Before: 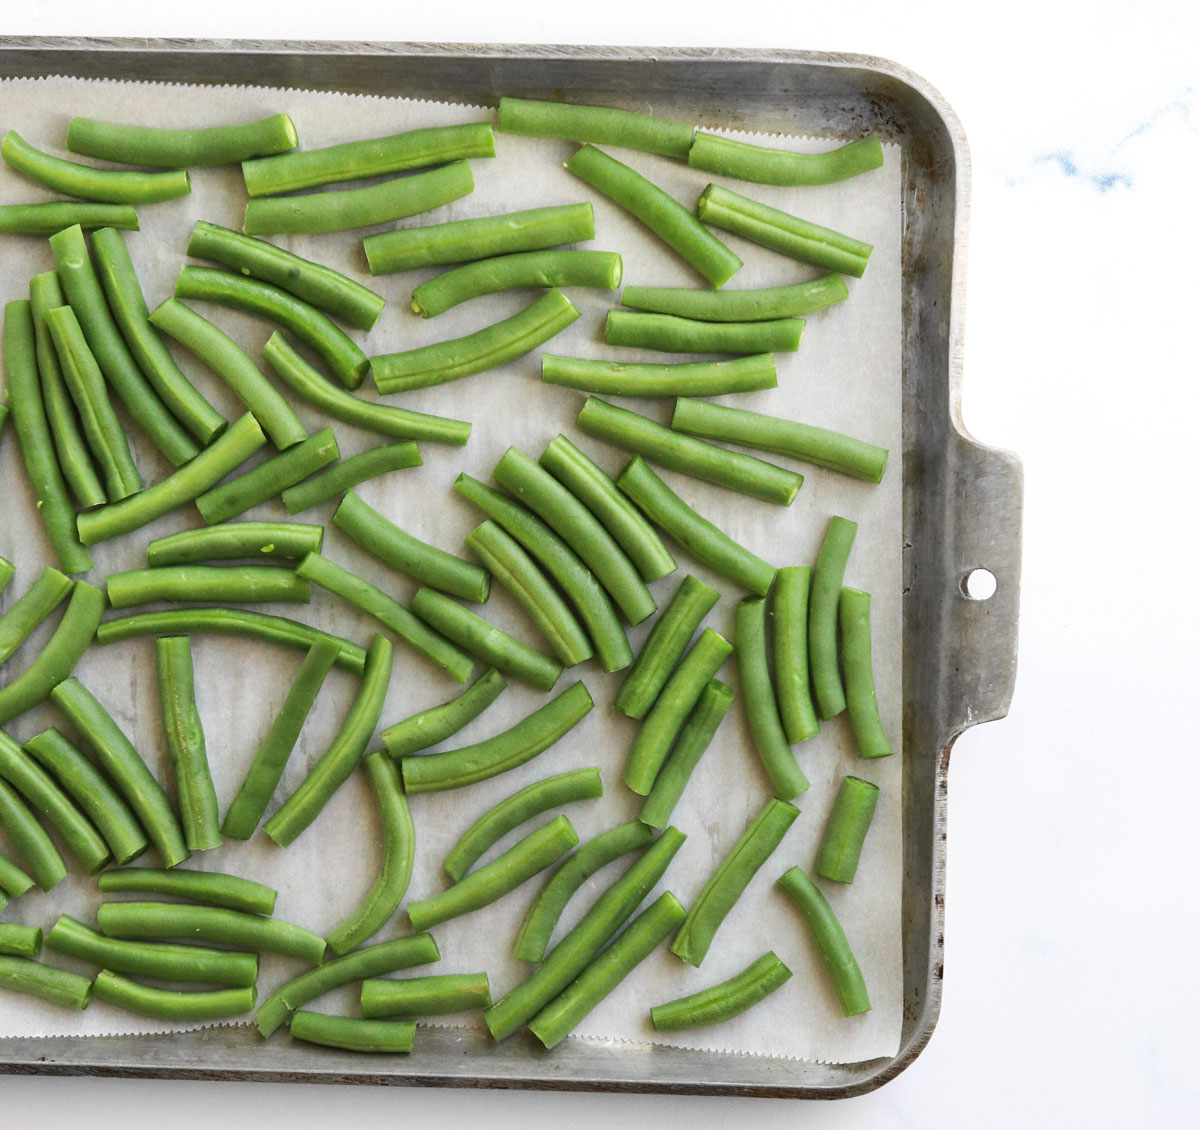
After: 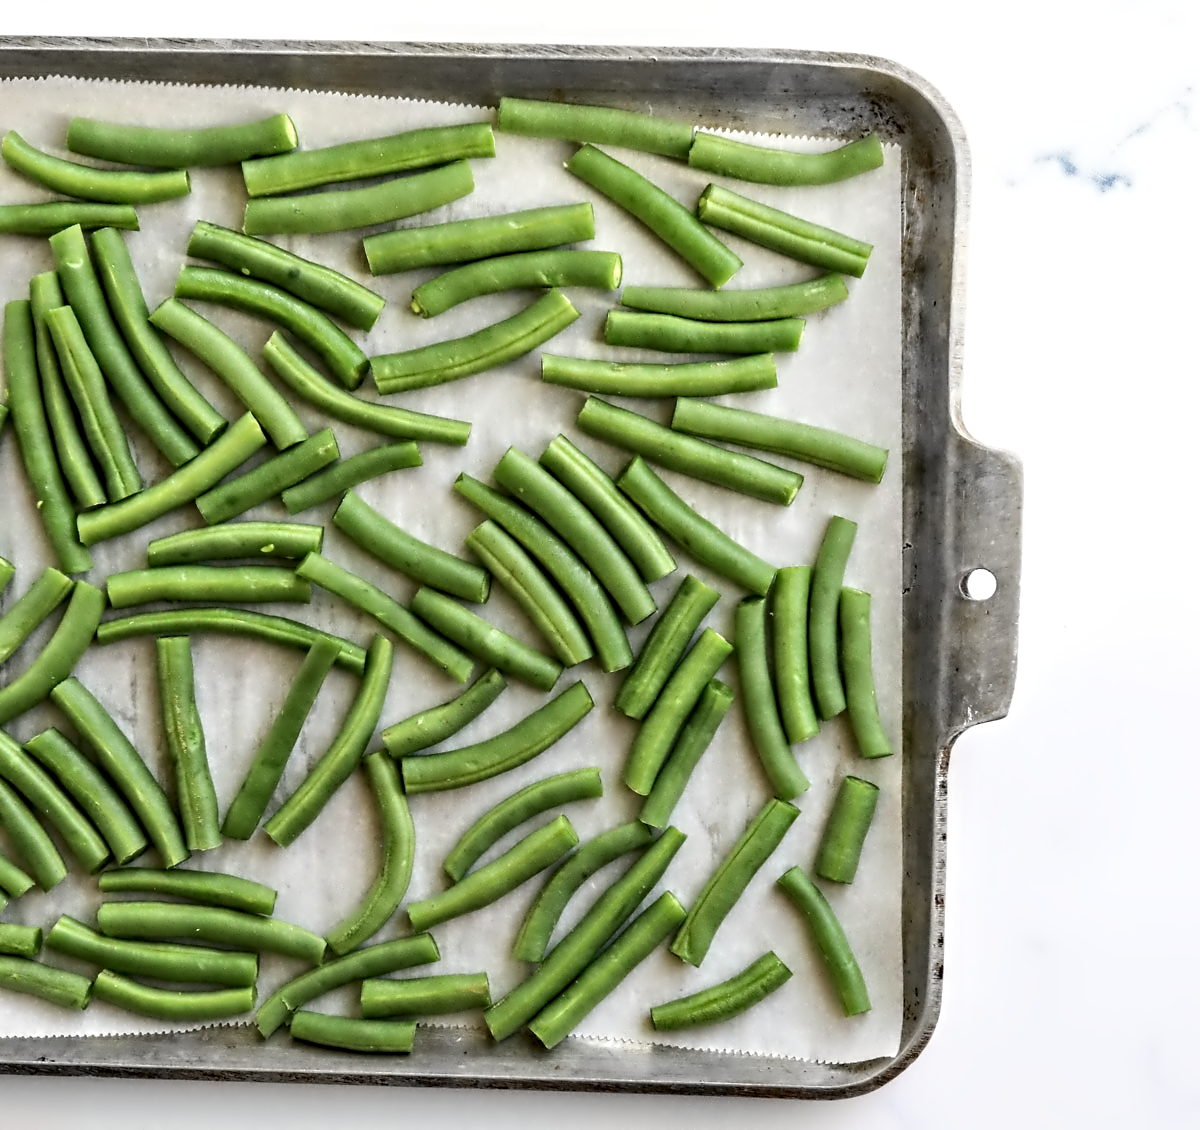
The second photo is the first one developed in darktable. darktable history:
contrast equalizer: octaves 7, y [[0.5, 0.542, 0.583, 0.625, 0.667, 0.708], [0.5 ×6], [0.5 ×6], [0, 0.033, 0.067, 0.1, 0.133, 0.167], [0, 0.05, 0.1, 0.15, 0.2, 0.25]]
local contrast: on, module defaults
